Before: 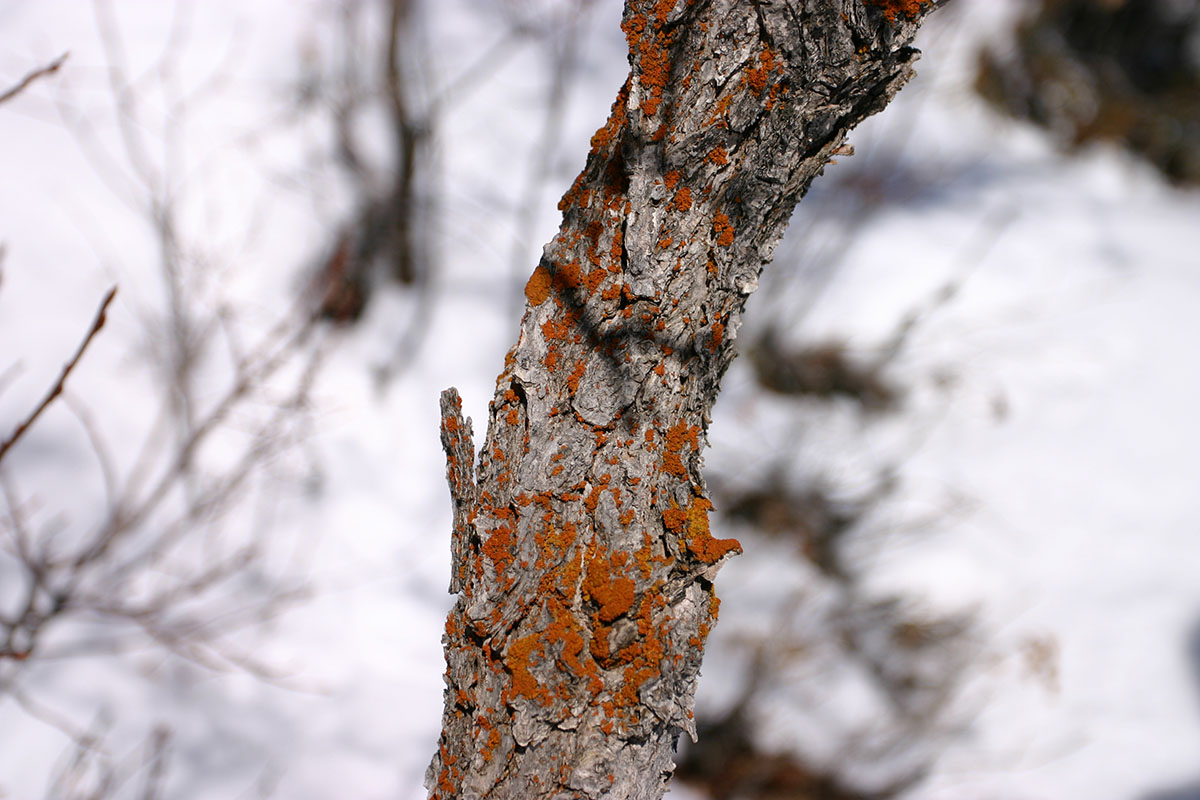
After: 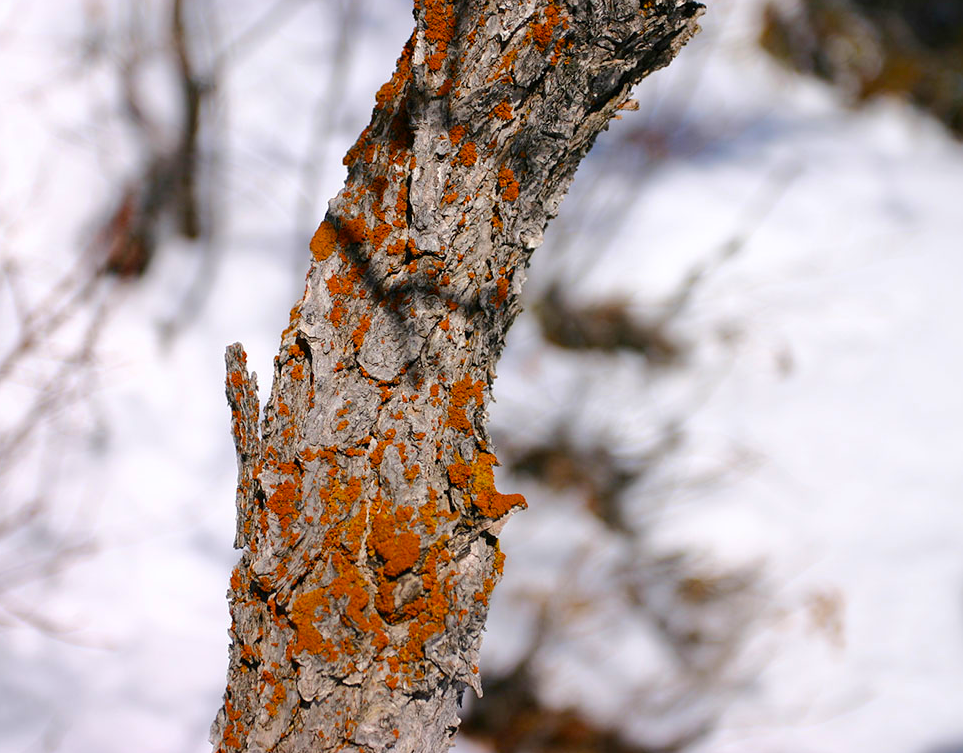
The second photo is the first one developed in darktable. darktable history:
color balance rgb: perceptual saturation grading › global saturation 25%, perceptual brilliance grading › mid-tones 10%, perceptual brilliance grading › shadows 15%, global vibrance 20%
crop and rotate: left 17.959%, top 5.771%, right 1.742%
